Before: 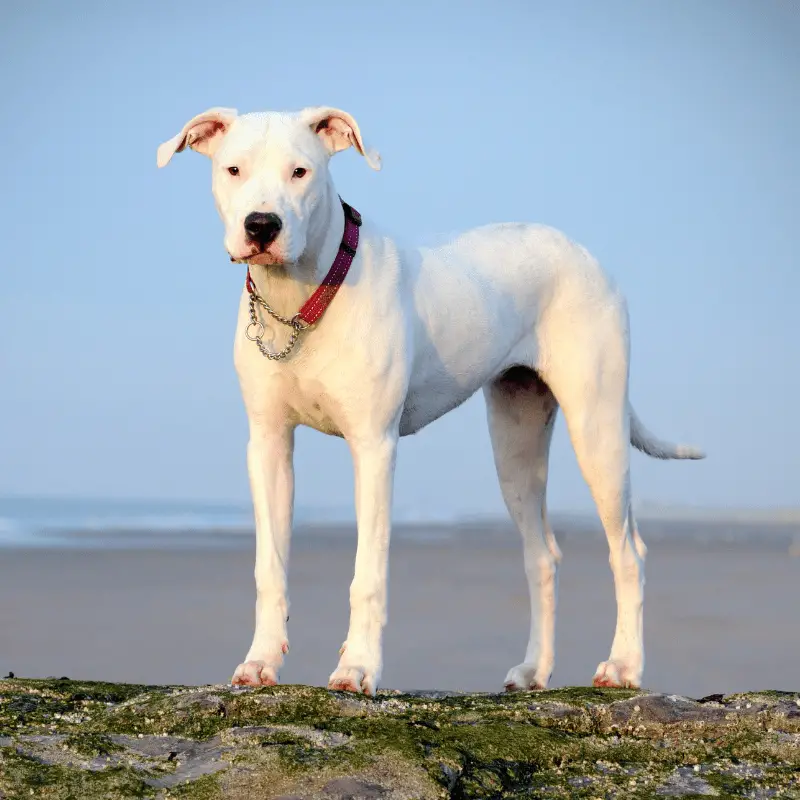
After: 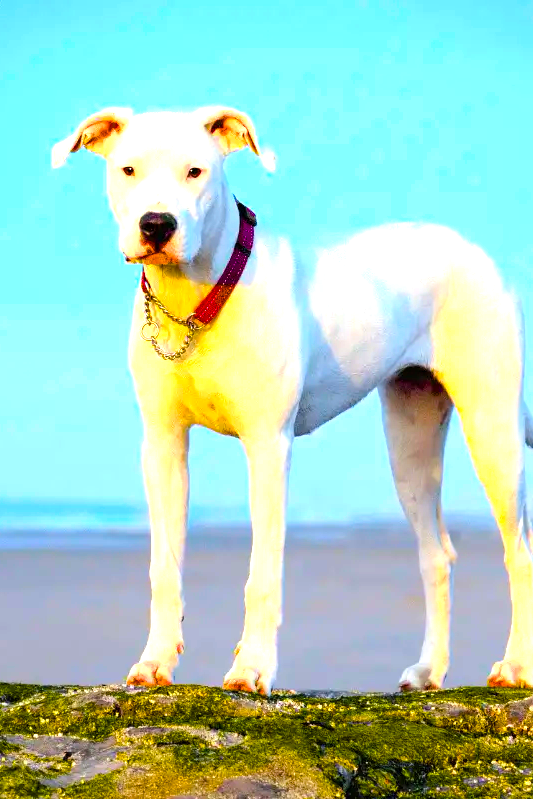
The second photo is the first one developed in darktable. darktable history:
white balance: emerald 1
color balance rgb: linear chroma grading › global chroma 42%, perceptual saturation grading › global saturation 42%, perceptual brilliance grading › global brilliance 25%, global vibrance 33%
crop and rotate: left 13.342%, right 19.991%
